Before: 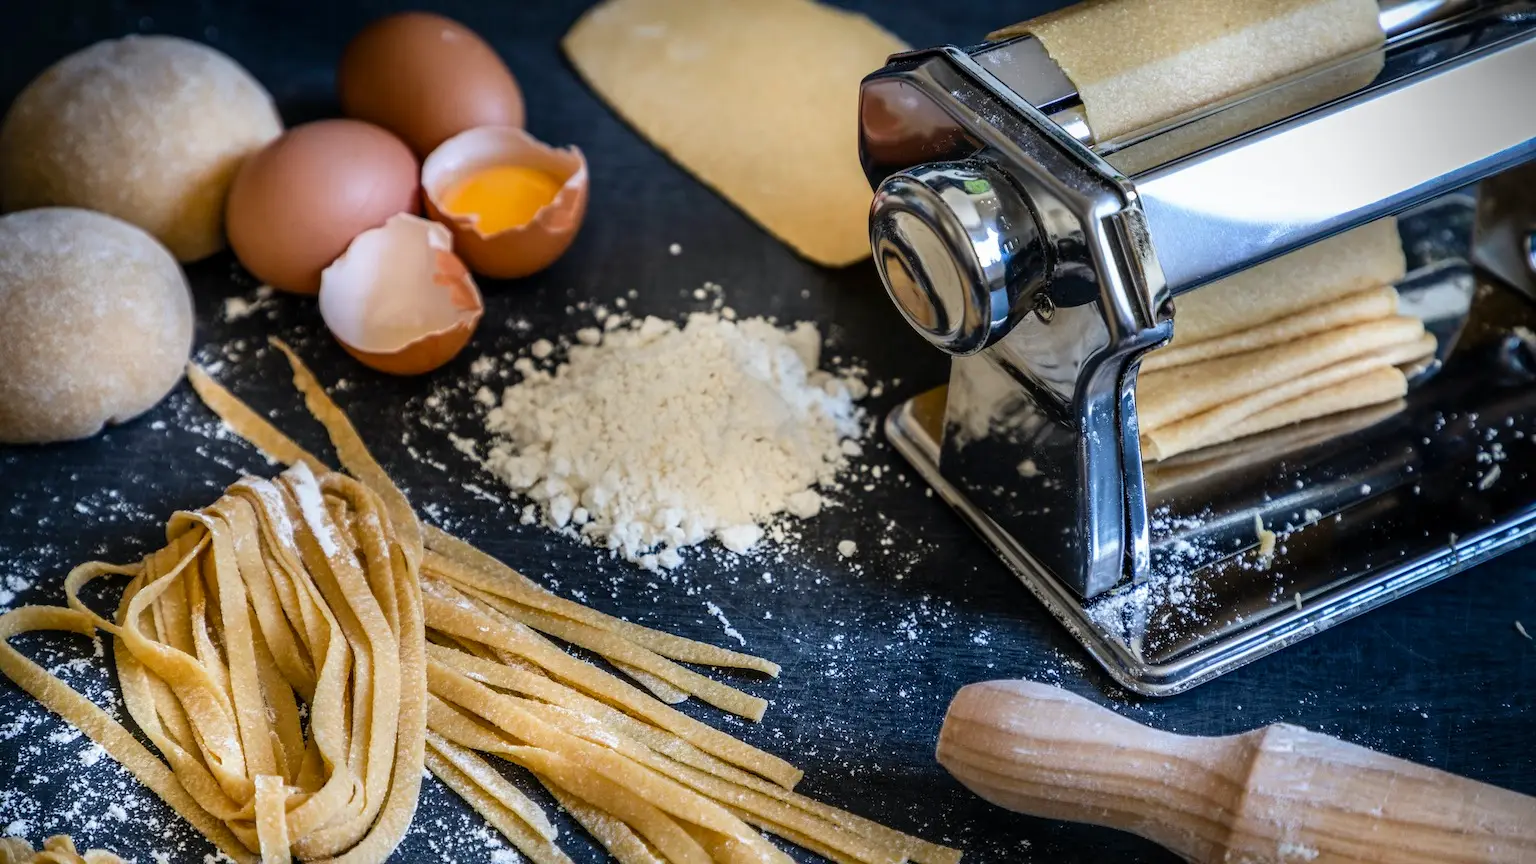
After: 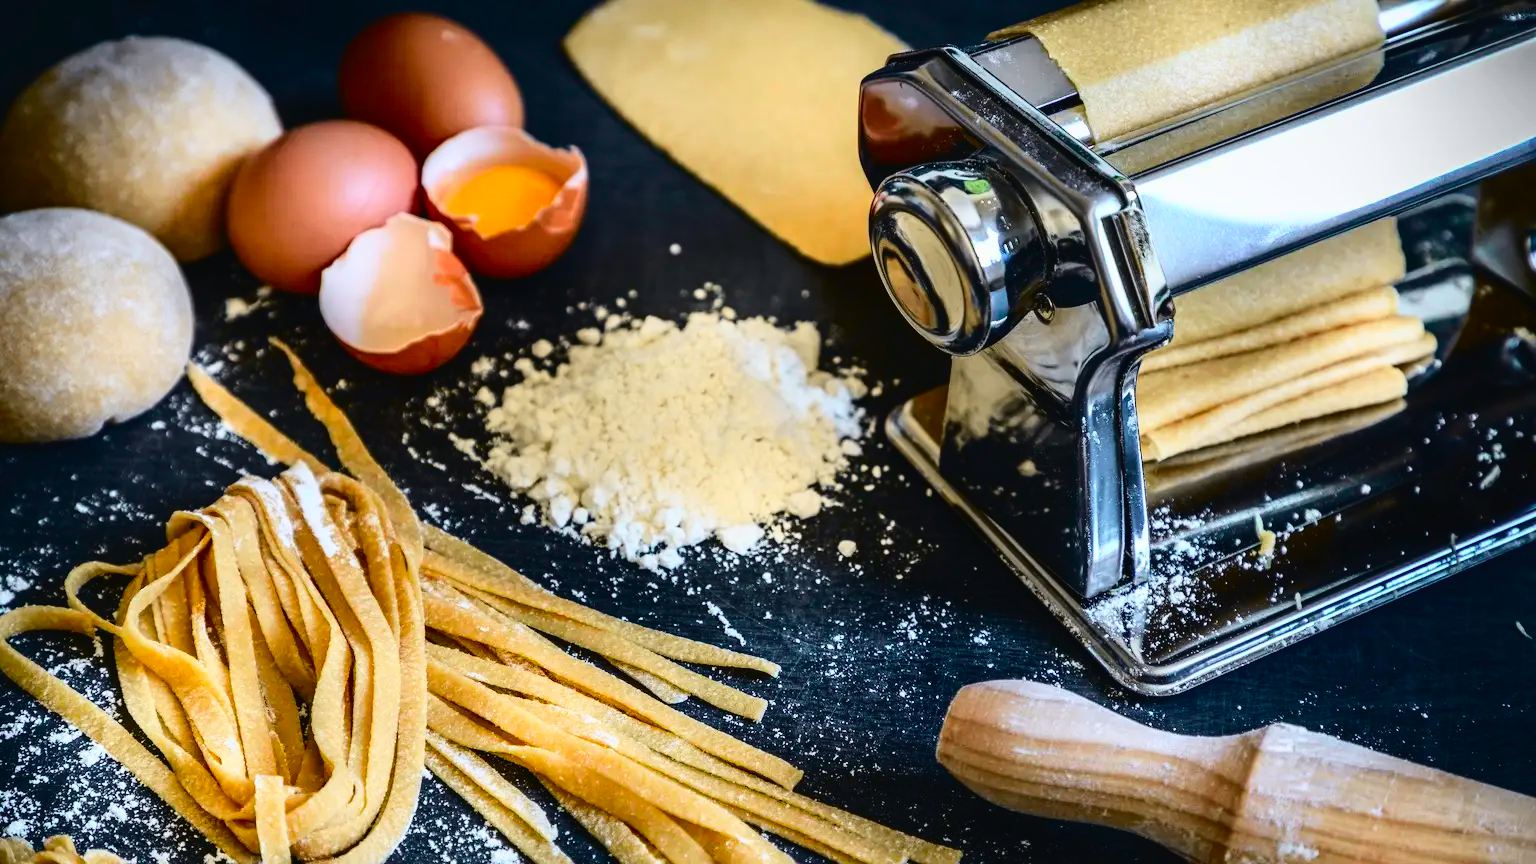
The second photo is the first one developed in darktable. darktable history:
tone curve: curves: ch0 [(0, 0.023) (0.132, 0.075) (0.251, 0.186) (0.441, 0.476) (0.662, 0.757) (0.849, 0.927) (1, 0.99)]; ch1 [(0, 0) (0.447, 0.411) (0.483, 0.469) (0.498, 0.496) (0.518, 0.514) (0.561, 0.59) (0.606, 0.659) (0.657, 0.725) (0.869, 0.916) (1, 1)]; ch2 [(0, 0) (0.307, 0.315) (0.425, 0.438) (0.483, 0.477) (0.503, 0.503) (0.526, 0.553) (0.552, 0.601) (0.615, 0.669) (0.703, 0.797) (0.985, 0.966)], color space Lab, independent channels
